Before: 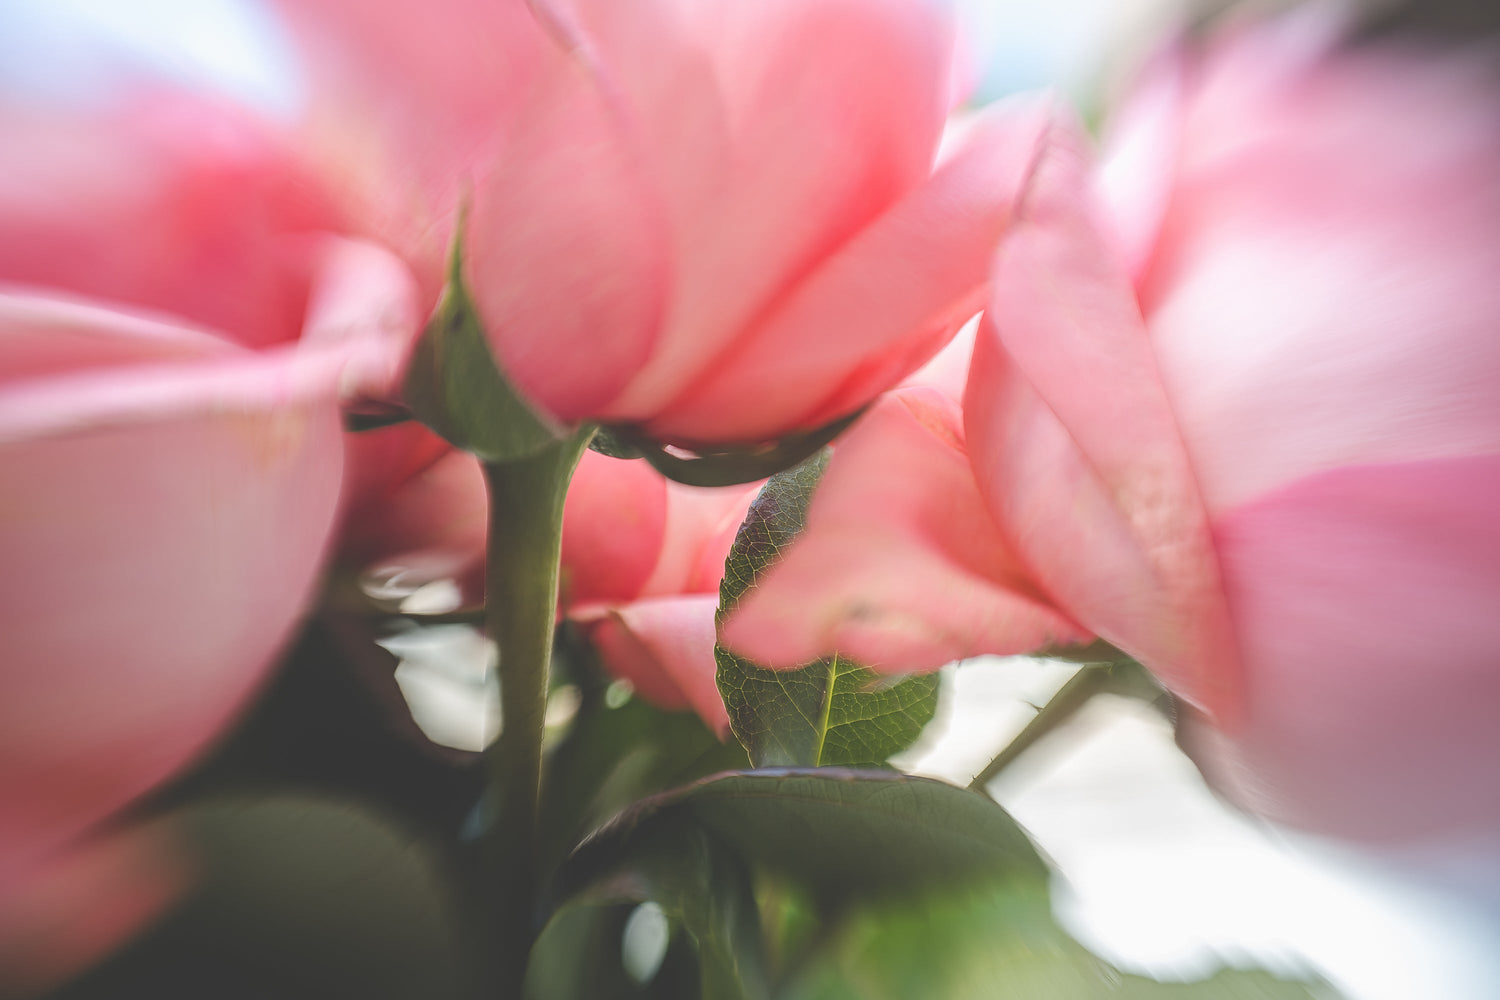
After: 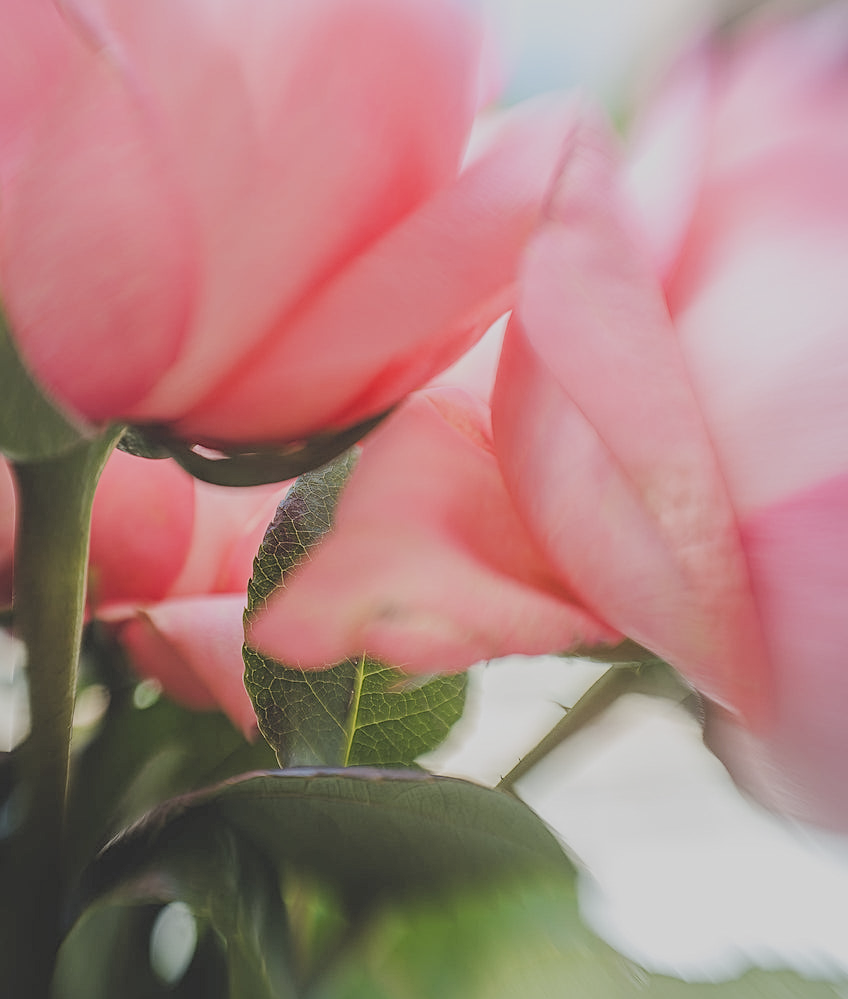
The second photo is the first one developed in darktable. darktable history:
crop: left 31.493%, top 0.024%, right 11.941%
sharpen: radius 2.132, amount 0.388, threshold 0.038
exposure: compensate highlight preservation false
filmic rgb: black relative exposure -7.65 EV, white relative exposure 4.56 EV, hardness 3.61
